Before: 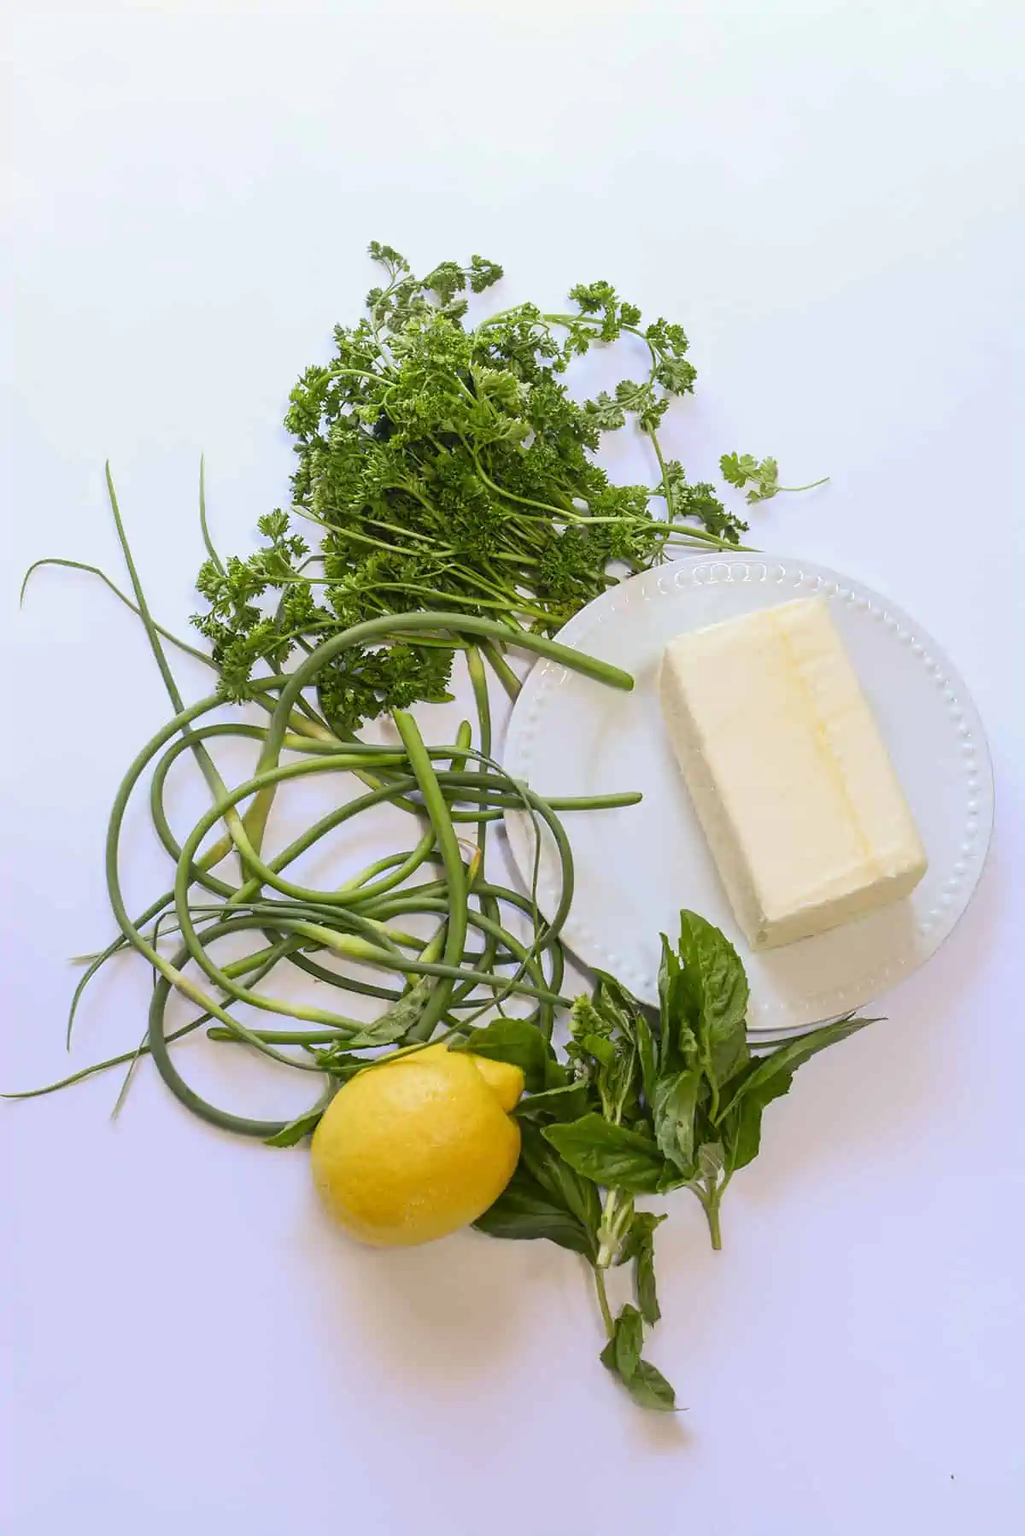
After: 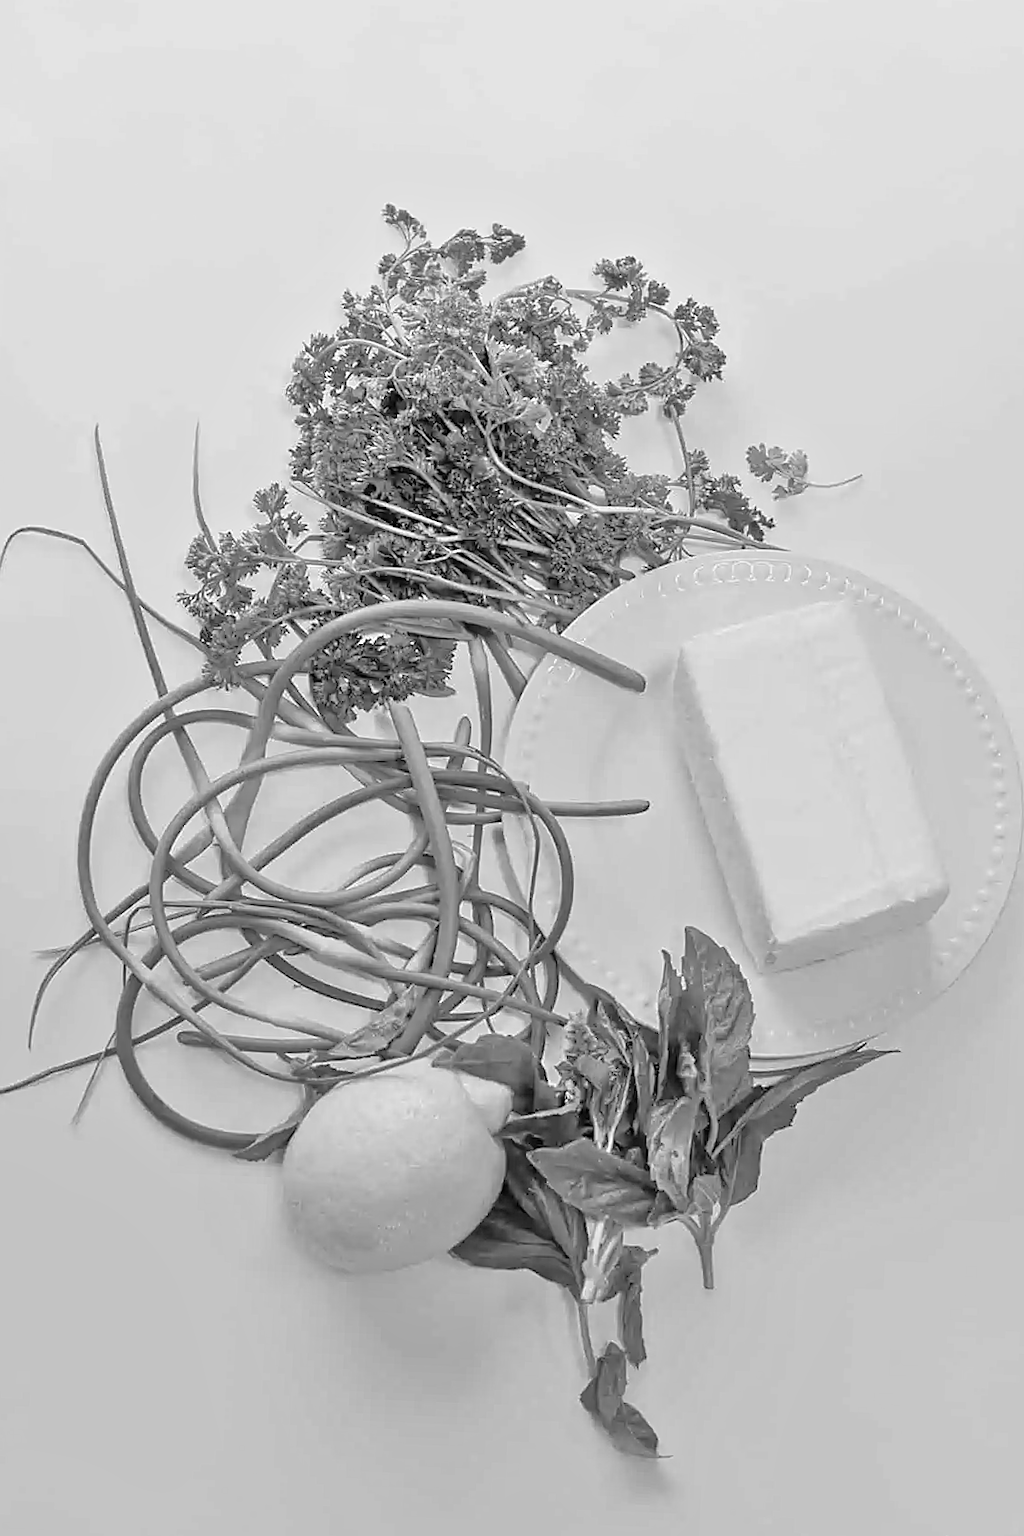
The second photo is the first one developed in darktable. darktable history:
crop and rotate: angle -2.38°
color balance rgb: perceptual saturation grading › global saturation 20%, perceptual saturation grading › highlights -25%, perceptual saturation grading › shadows 25%
sharpen: on, module defaults
monochrome: a -71.75, b 75.82
tone equalizer: -7 EV 0.15 EV, -6 EV 0.6 EV, -5 EV 1.15 EV, -4 EV 1.33 EV, -3 EV 1.15 EV, -2 EV 0.6 EV, -1 EV 0.15 EV, mask exposure compensation -0.5 EV
